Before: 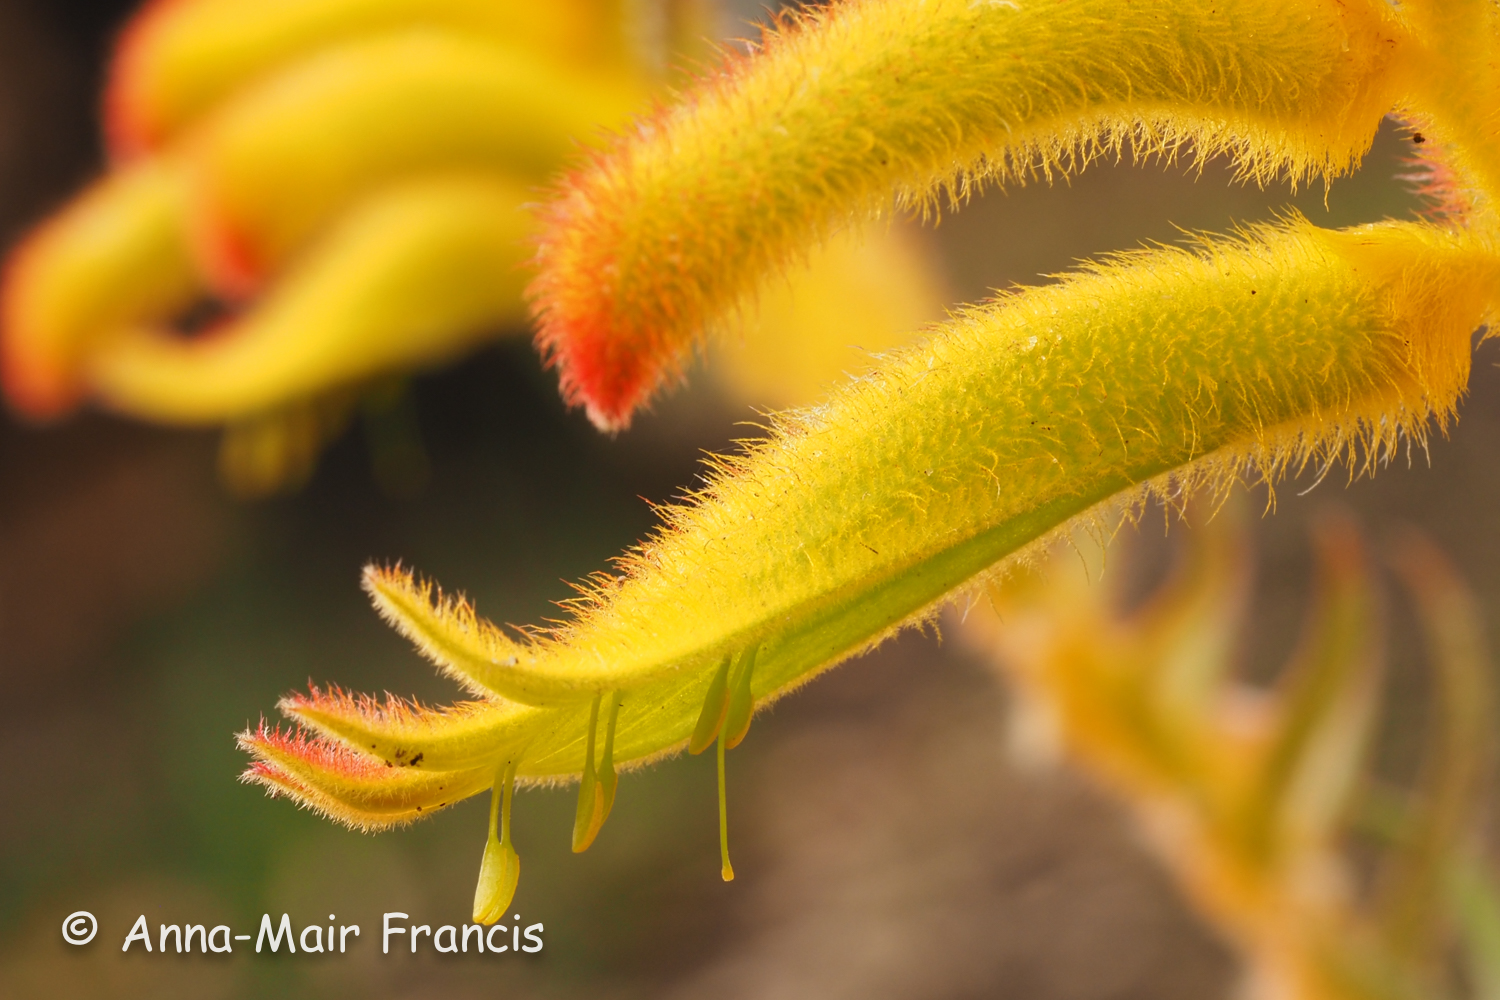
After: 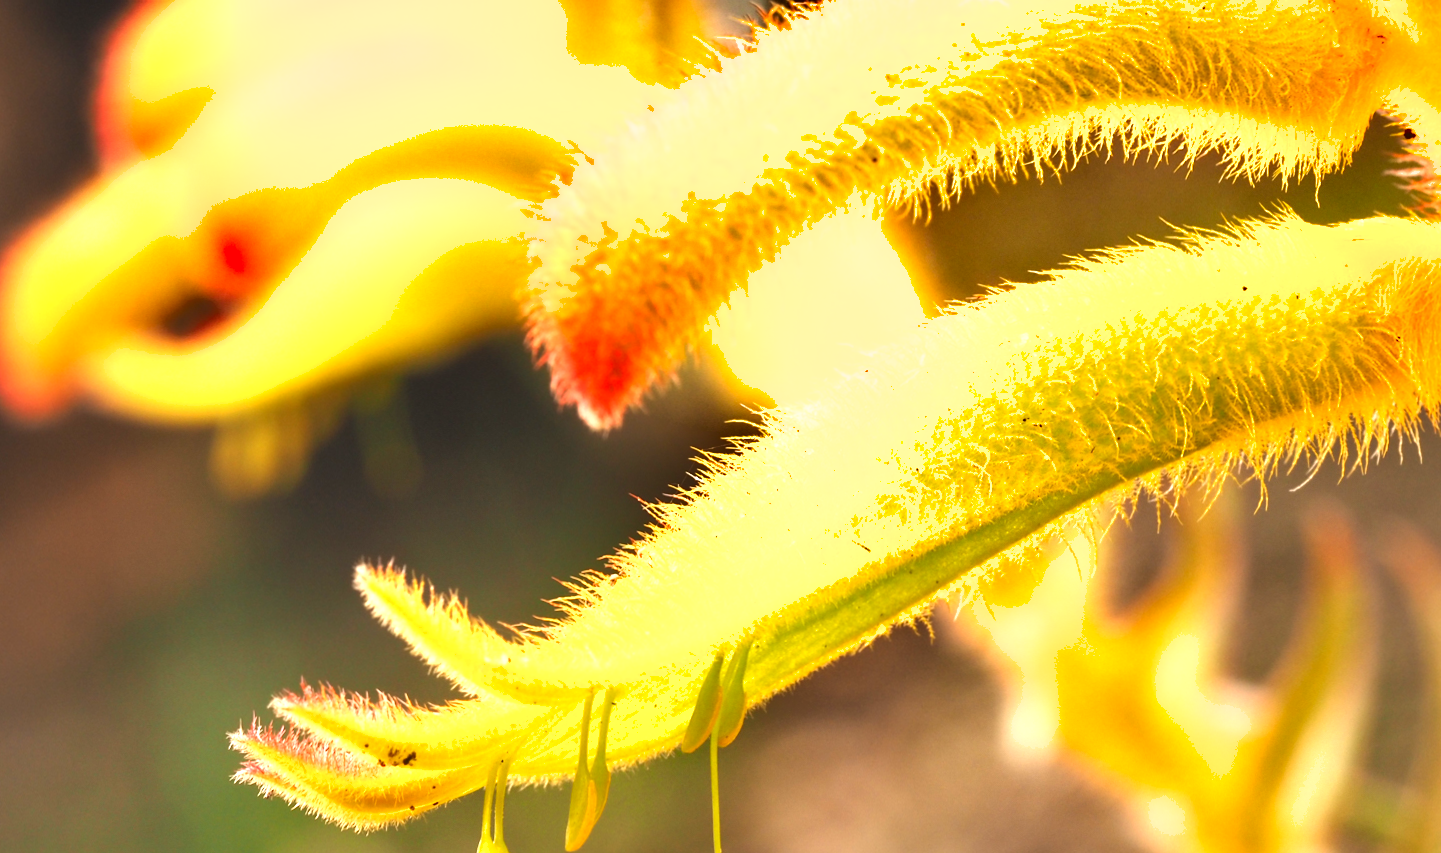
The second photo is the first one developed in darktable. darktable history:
exposure: black level correction 0, exposure 1.35 EV, compensate exposure bias true, compensate highlight preservation false
shadows and highlights: soften with gaussian
crop and rotate: angle 0.2°, left 0.275%, right 3.127%, bottom 14.18%
